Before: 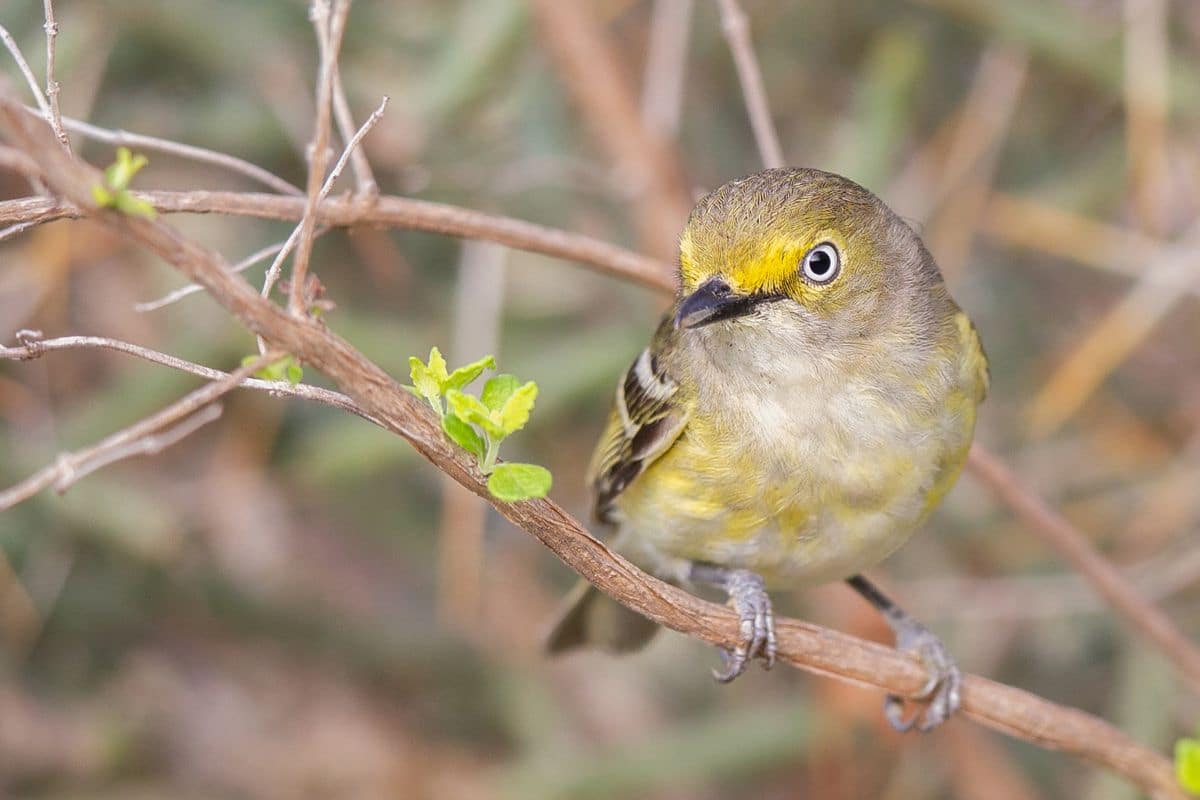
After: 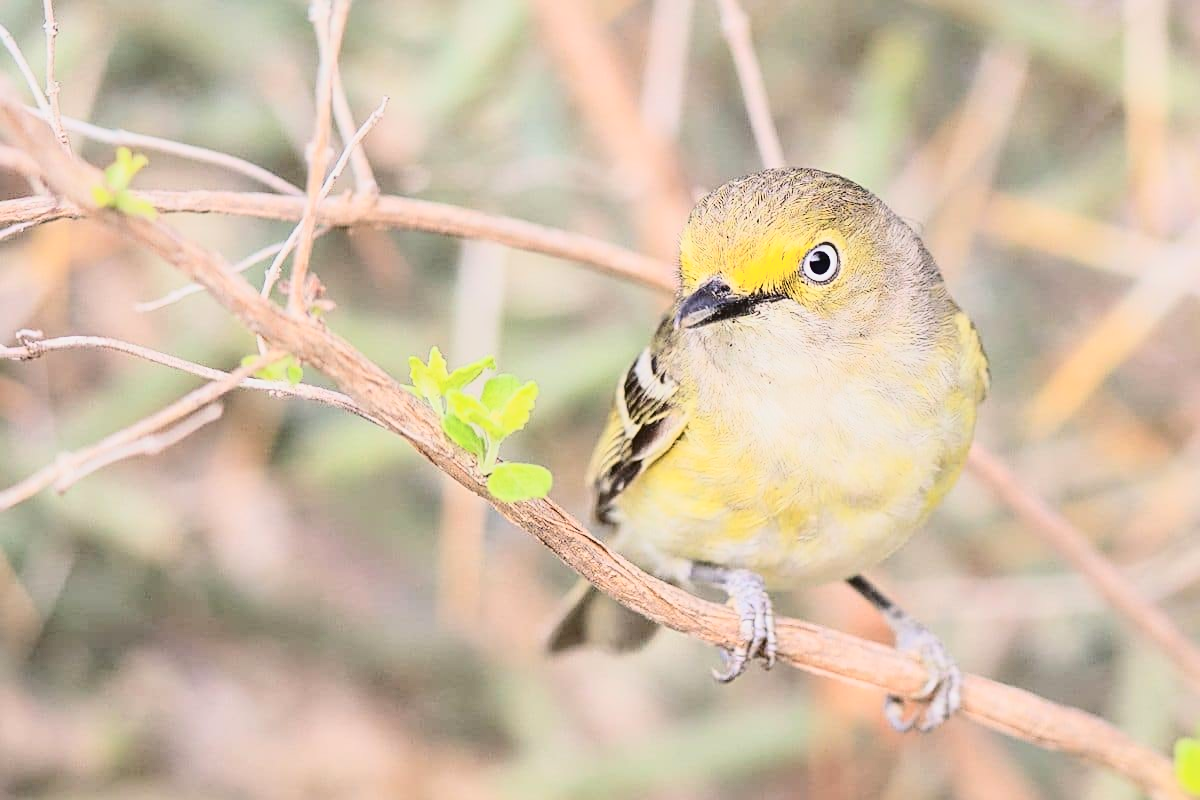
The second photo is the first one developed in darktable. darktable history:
sharpen: radius 2.479, amount 0.321
tone curve: curves: ch0 [(0, 0.026) (0.155, 0.133) (0.272, 0.34) (0.434, 0.625) (0.676, 0.871) (0.994, 0.955)], color space Lab, independent channels, preserve colors none
